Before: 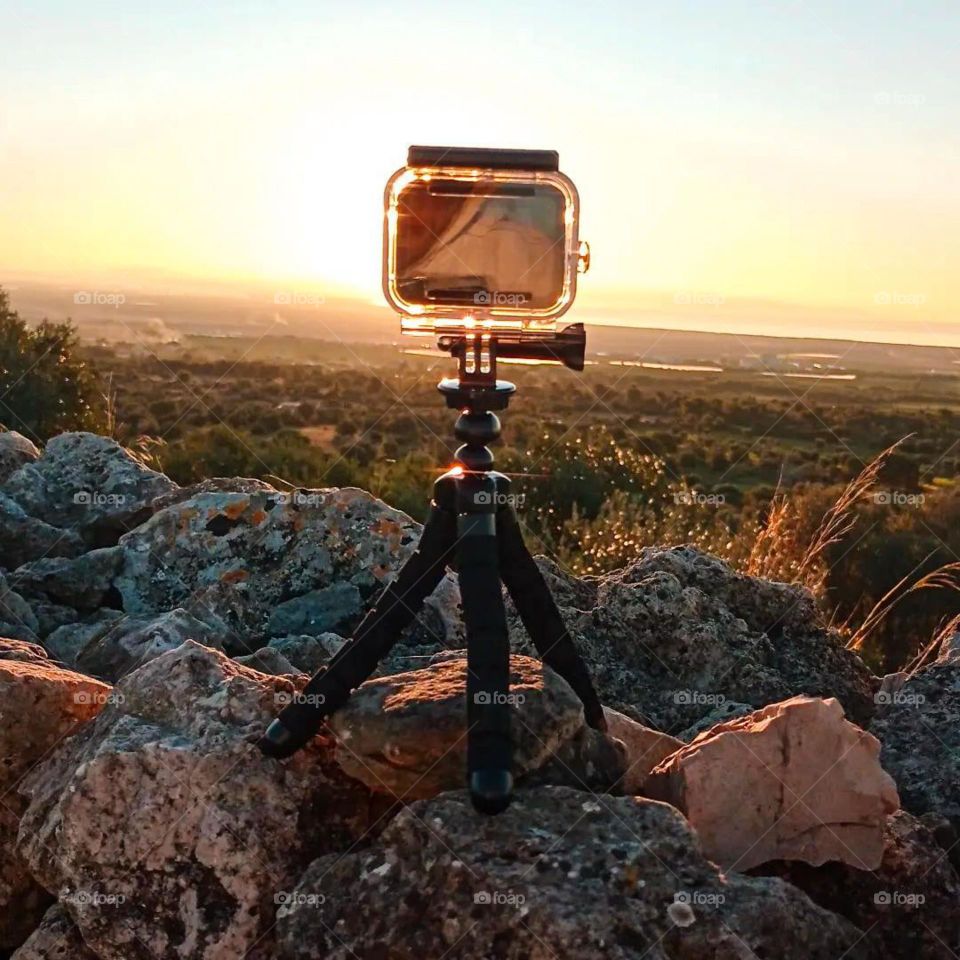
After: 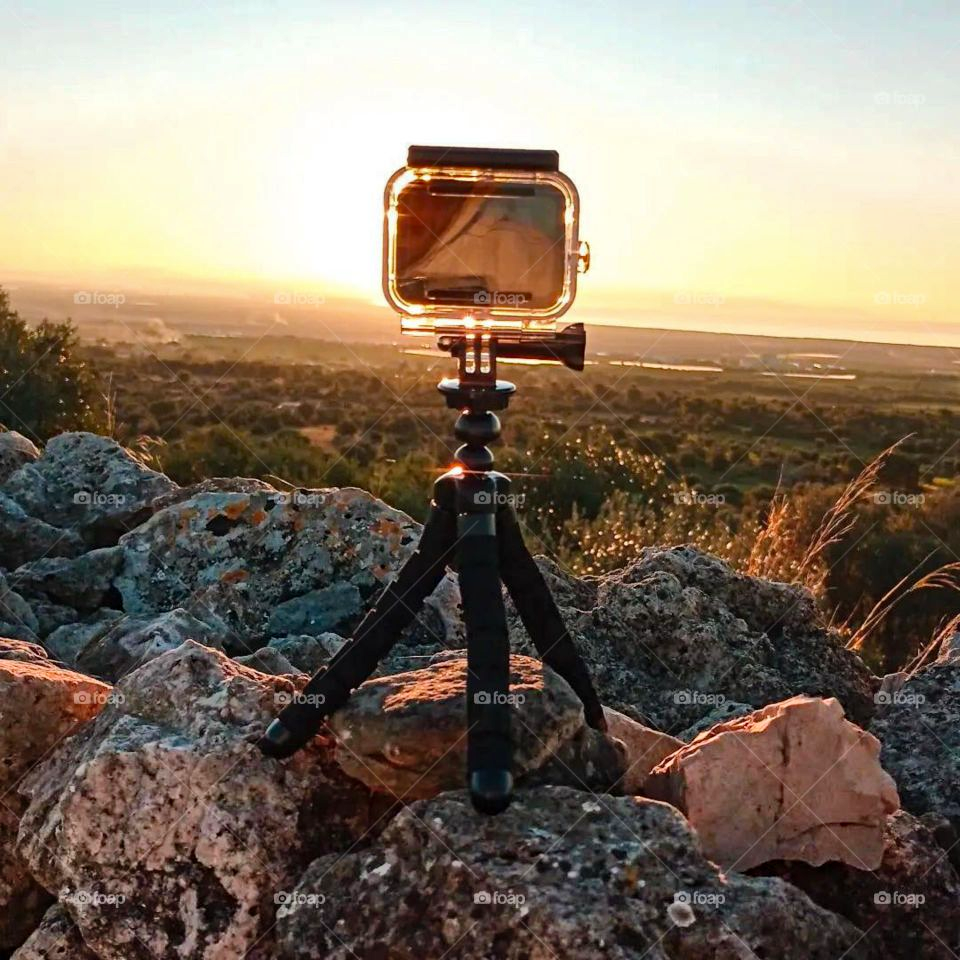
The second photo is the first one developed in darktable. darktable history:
shadows and highlights: radius 267.62, soften with gaussian
haze removal: adaptive false
